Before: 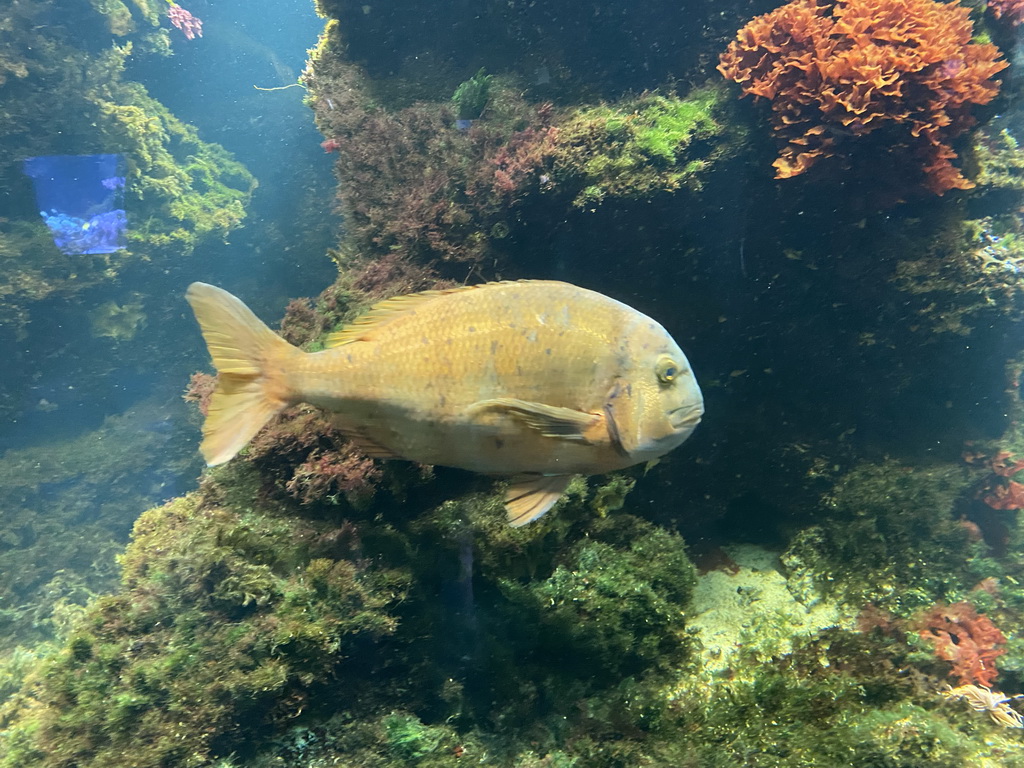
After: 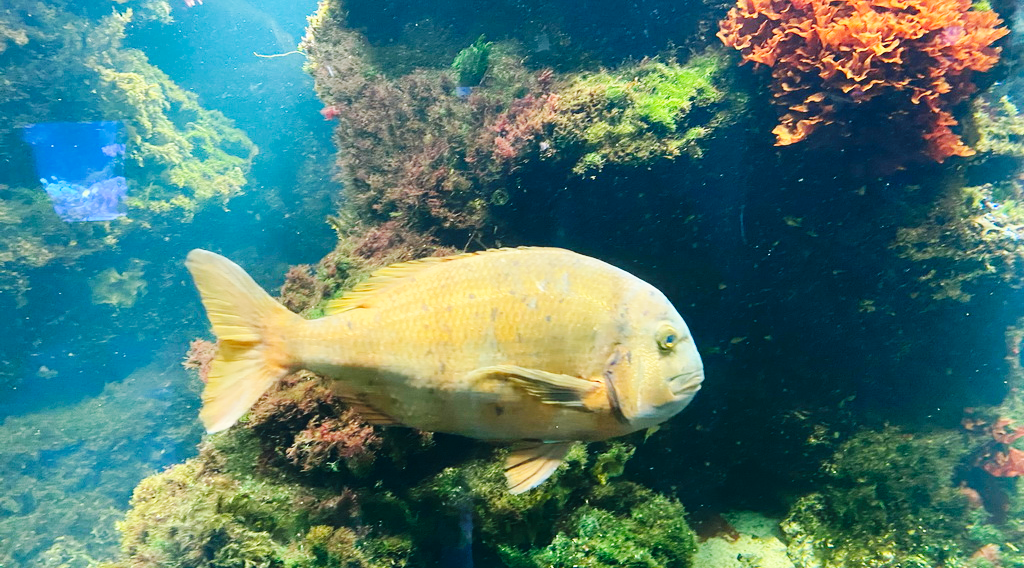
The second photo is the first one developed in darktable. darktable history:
base curve: curves: ch0 [(0, 0) (0.032, 0.025) (0.121, 0.166) (0.206, 0.329) (0.605, 0.79) (1, 1)], preserve colors none
crop: top 4.311%, bottom 21.633%
levels: levels [0, 0.478, 1]
